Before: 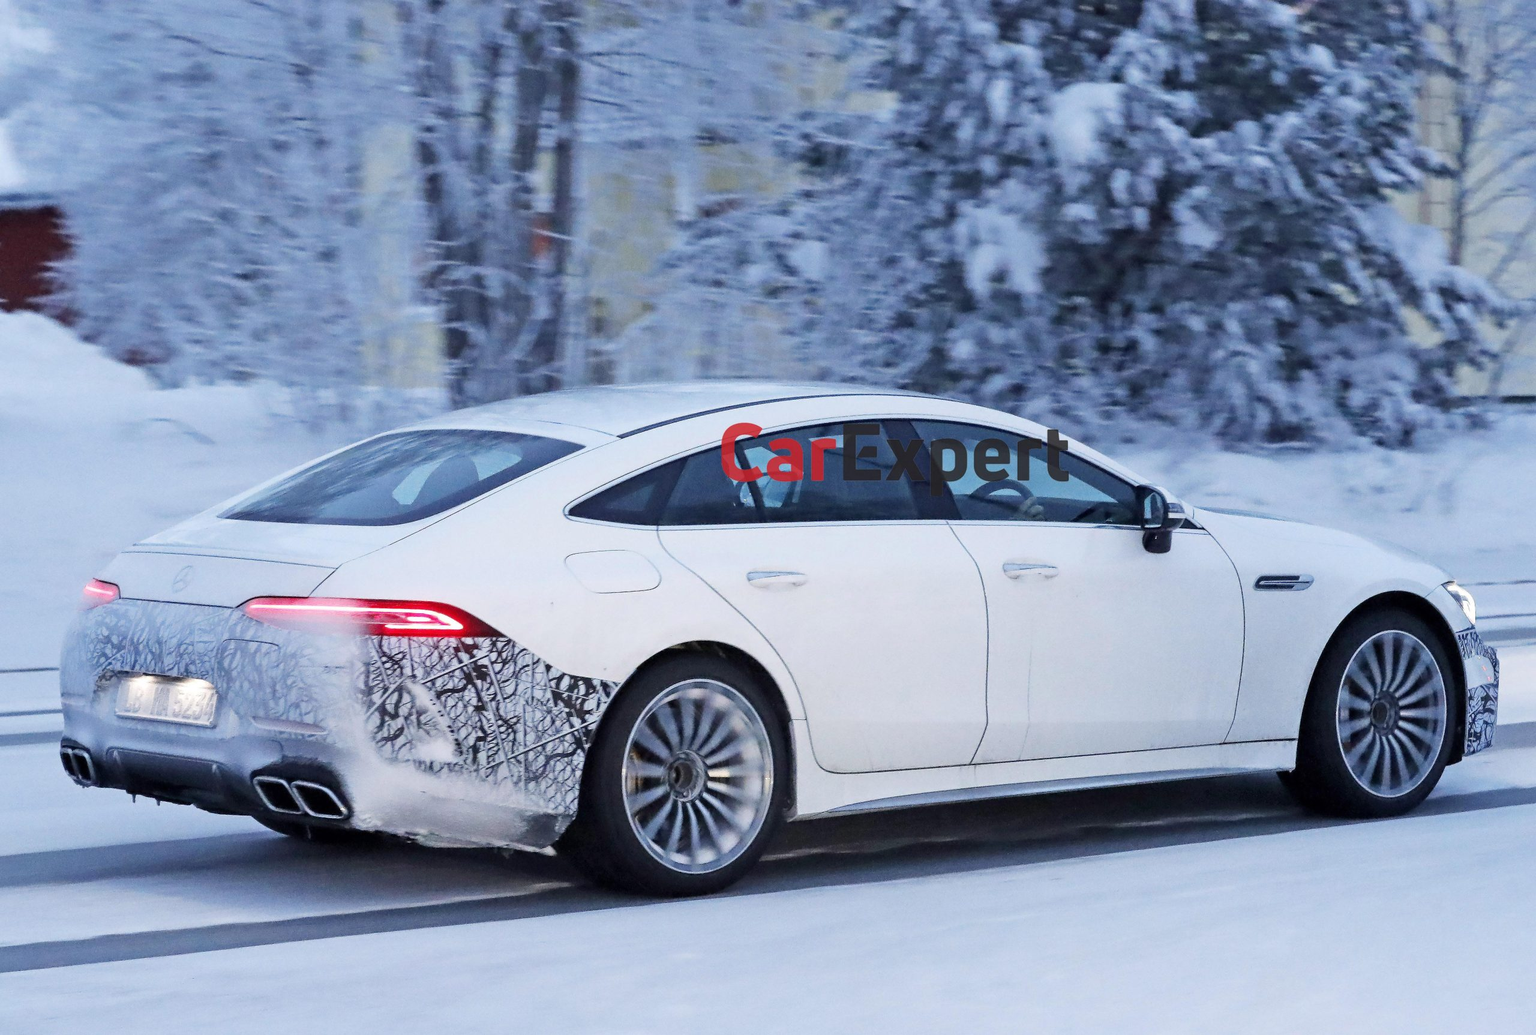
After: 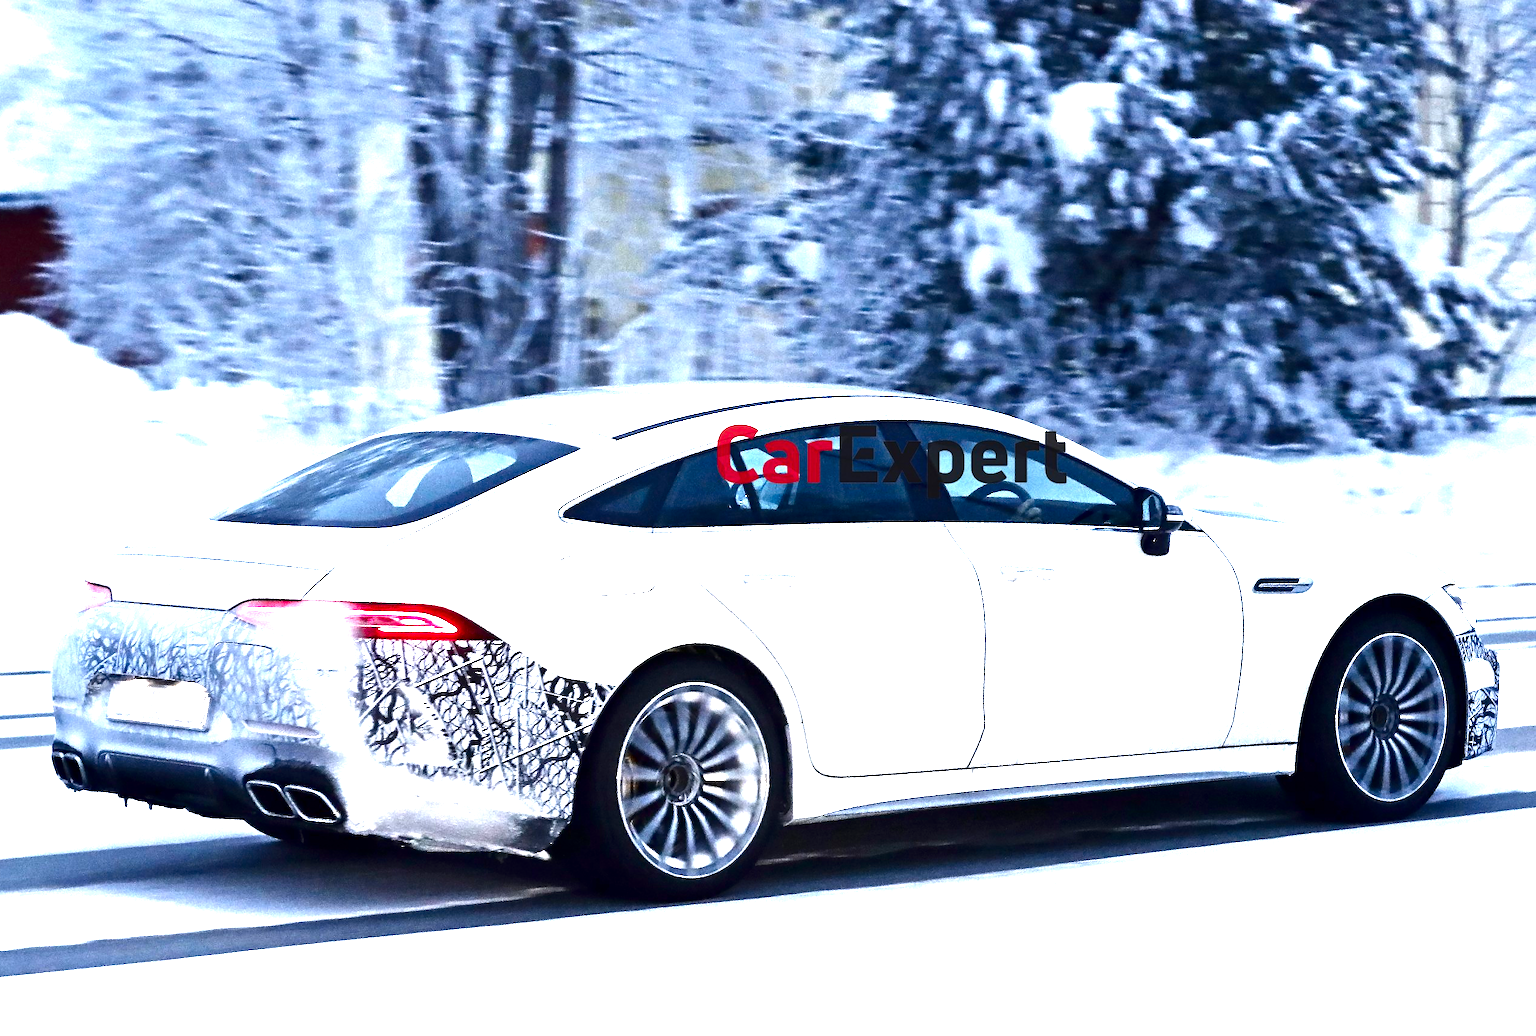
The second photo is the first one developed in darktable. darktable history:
exposure: black level correction 0, exposure 1.379 EV, compensate exposure bias true, compensate highlight preservation false
contrast brightness saturation: brightness -0.52
crop and rotate: left 0.614%, top 0.179%, bottom 0.309%
